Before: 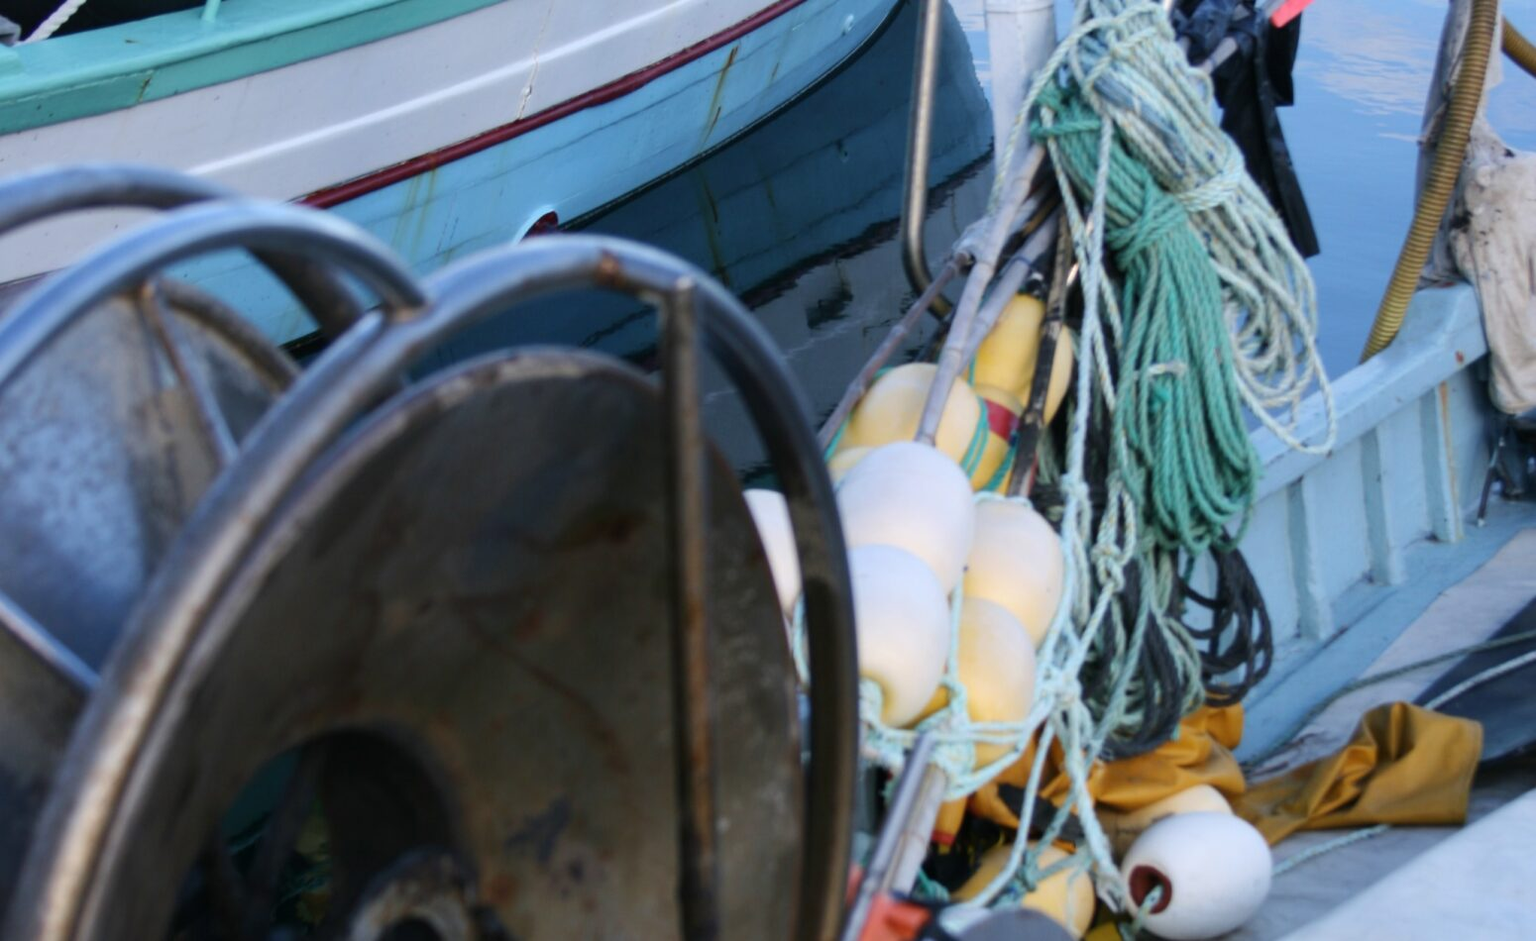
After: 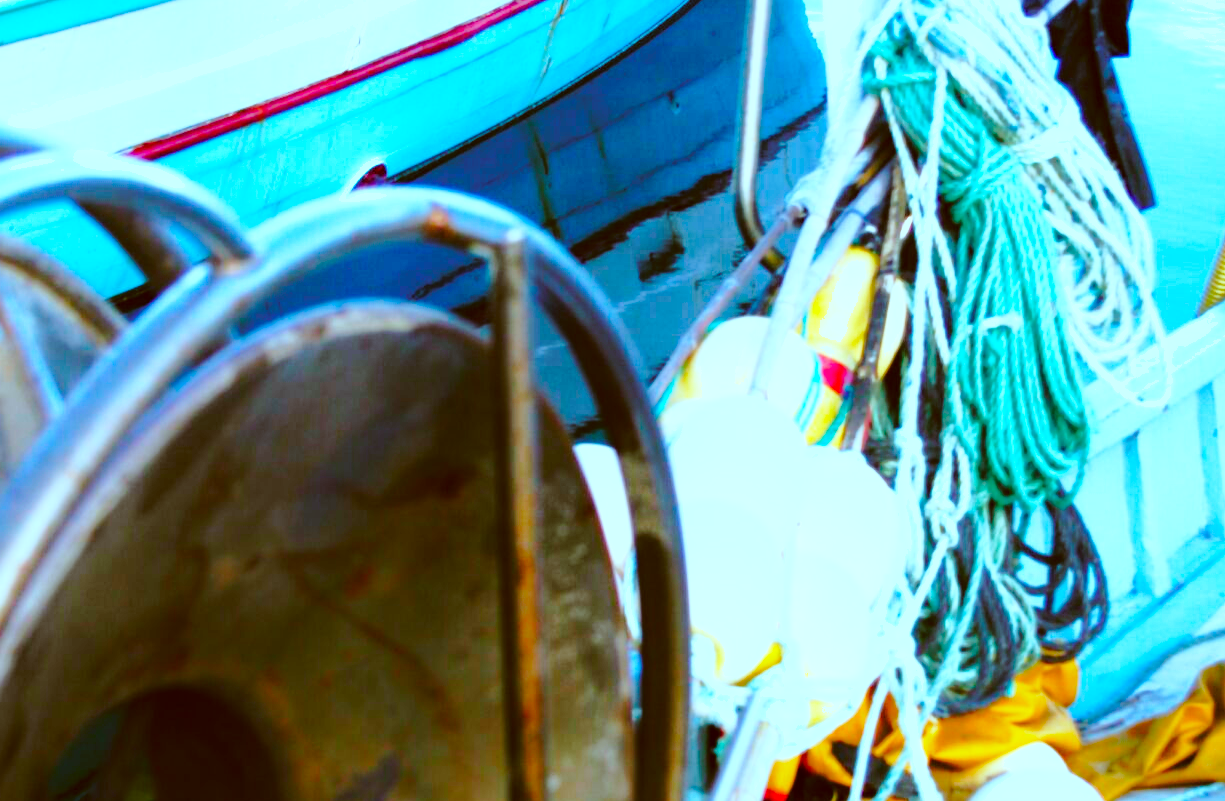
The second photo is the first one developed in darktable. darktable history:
contrast brightness saturation: contrast 0.072, brightness 0.073, saturation 0.184
color correction: highlights a* -14.25, highlights b* -16.63, shadows a* 10.36, shadows b* 28.69
base curve: curves: ch0 [(0, 0) (0.028, 0.03) (0.121, 0.232) (0.46, 0.748) (0.859, 0.968) (1, 1)], preserve colors none
crop: left 11.407%, top 5.323%, right 9.552%, bottom 10.356%
tone equalizer: -8 EV -1.06 EV, -7 EV -1.02 EV, -6 EV -0.833 EV, -5 EV -0.579 EV, -3 EV 0.591 EV, -2 EV 0.854 EV, -1 EV 0.997 EV, +0 EV 1.07 EV
shadows and highlights: on, module defaults
color balance rgb: perceptual saturation grading › global saturation 34.818%, perceptual saturation grading › highlights -25.07%, perceptual saturation grading › shadows 49.895%, global vibrance 20%
